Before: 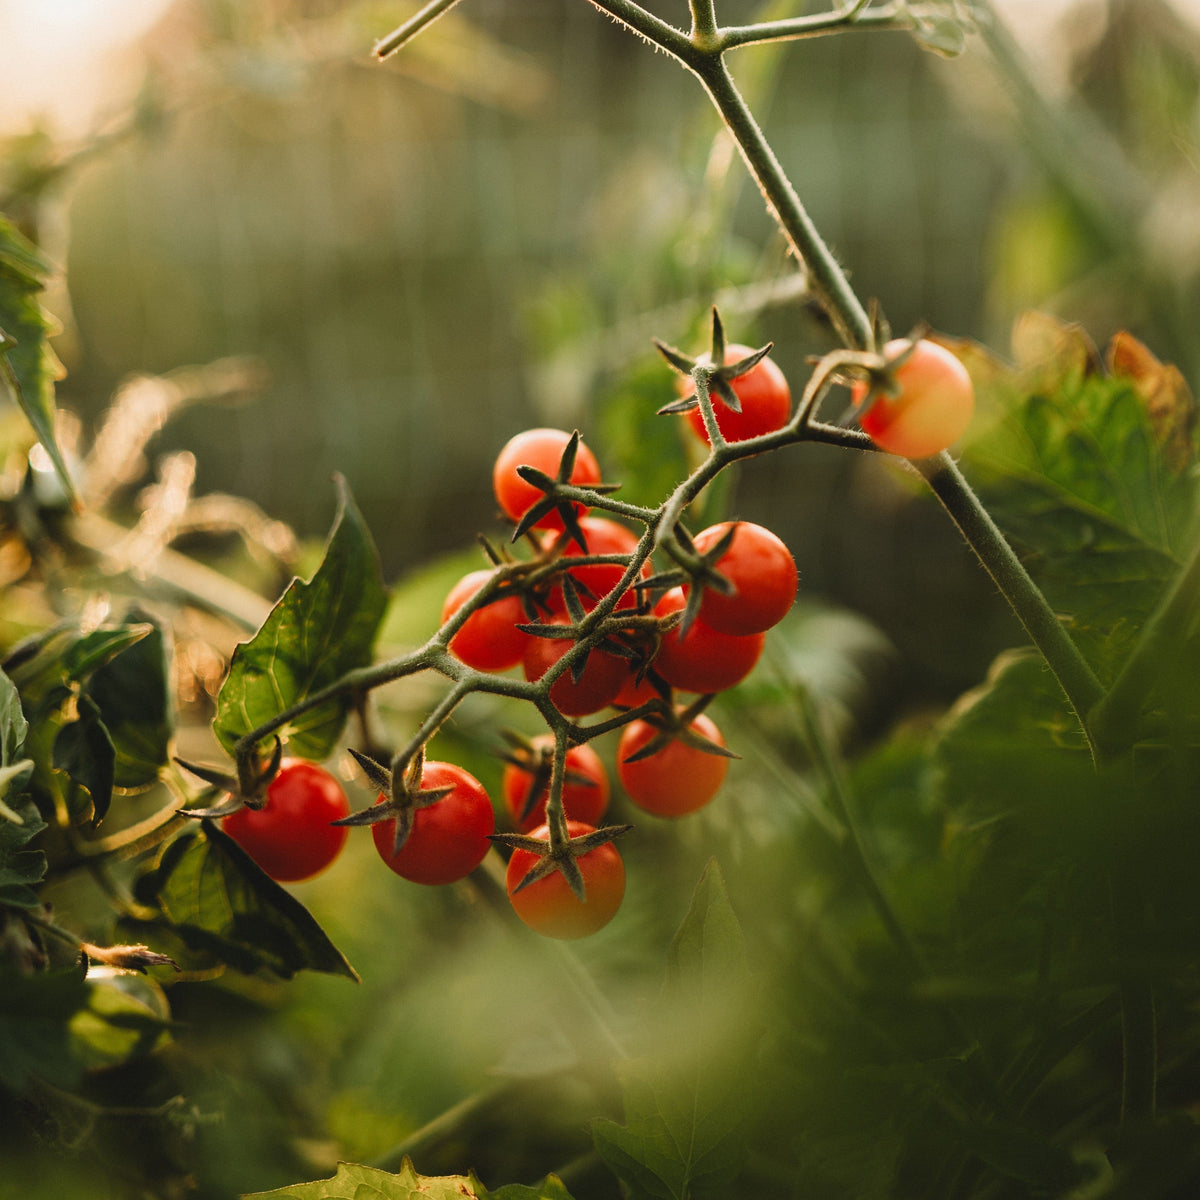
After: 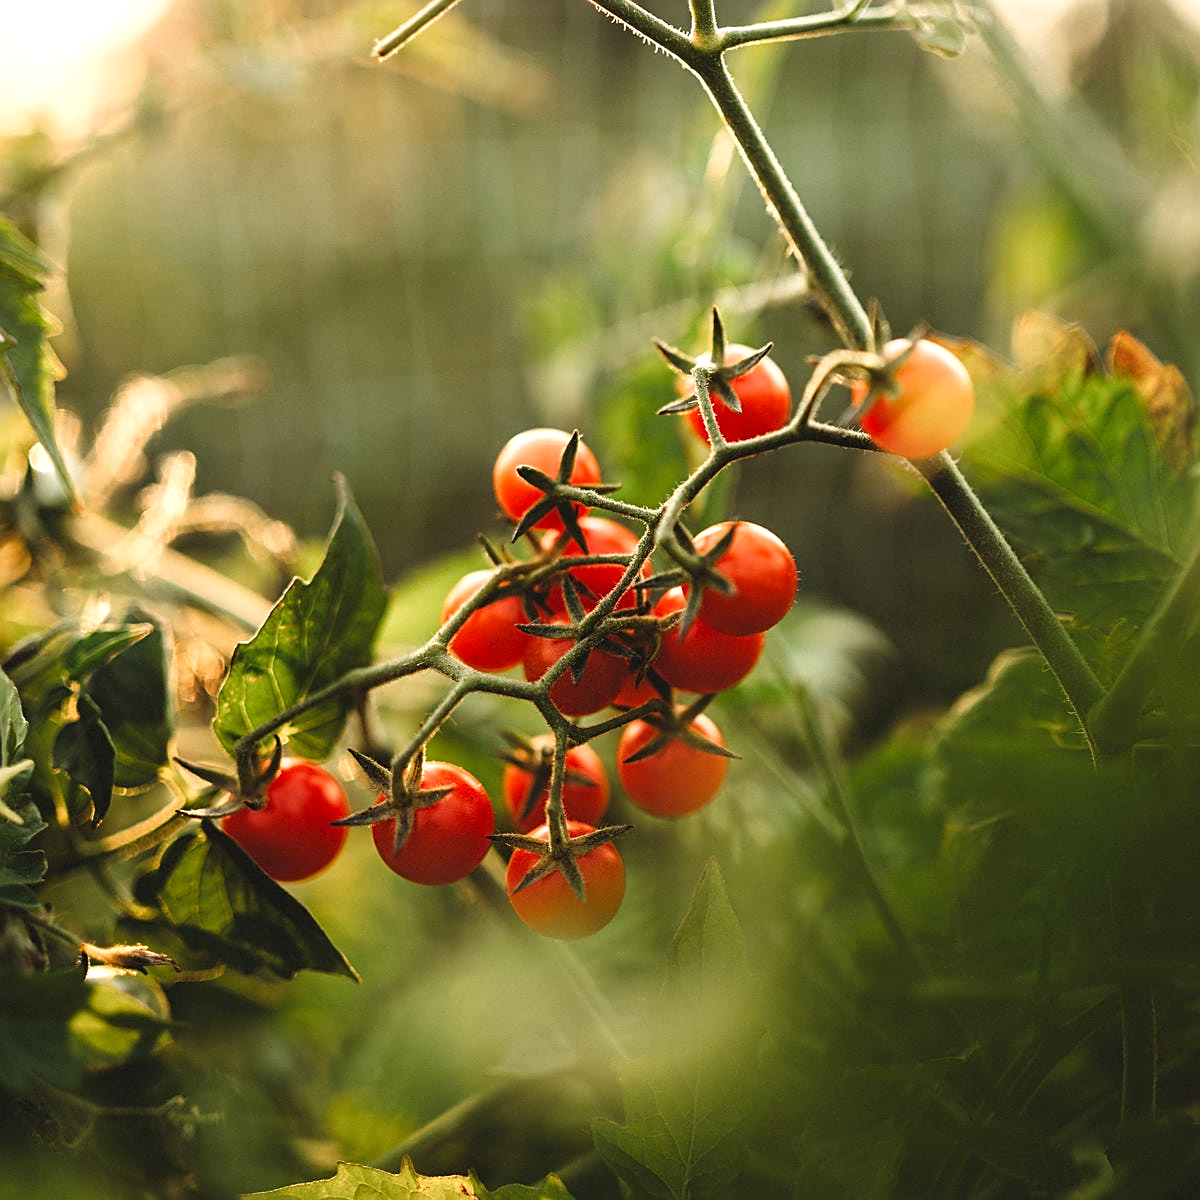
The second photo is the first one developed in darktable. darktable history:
sharpen: on, module defaults
exposure: black level correction 0.001, exposure 0.5 EV, compensate exposure bias true, compensate highlight preservation false
